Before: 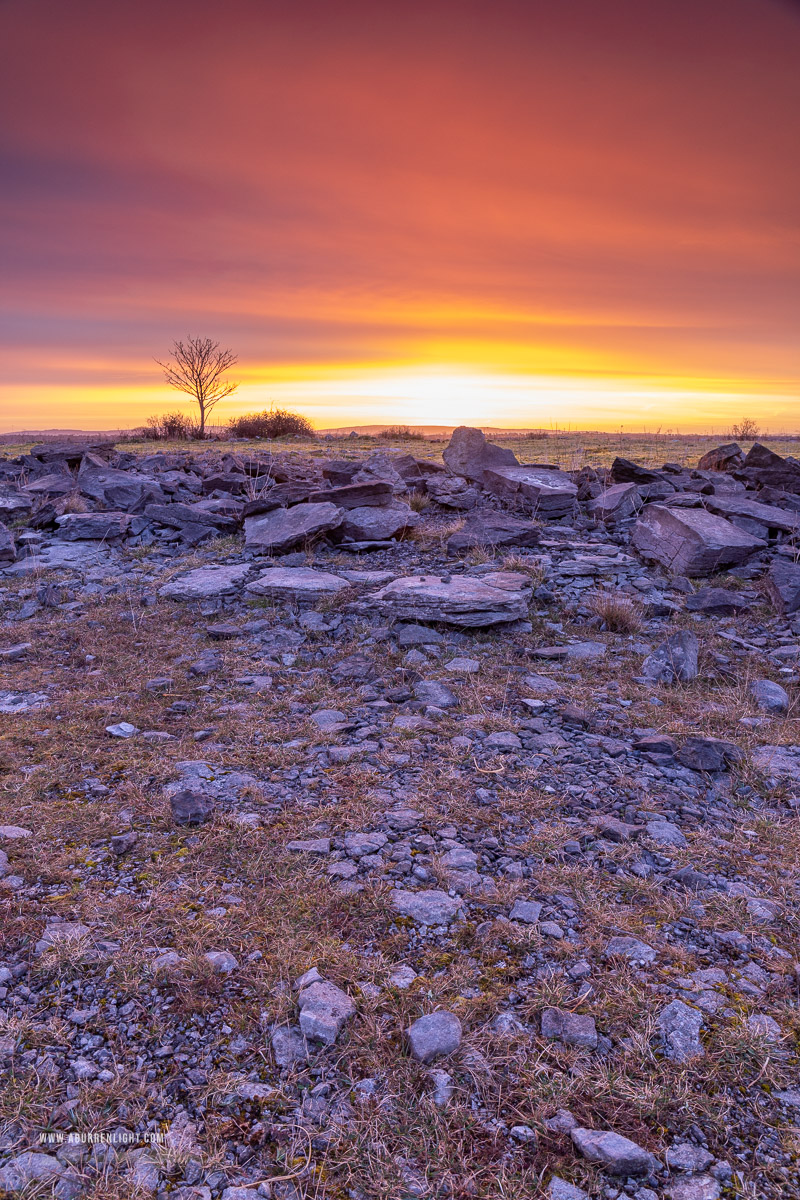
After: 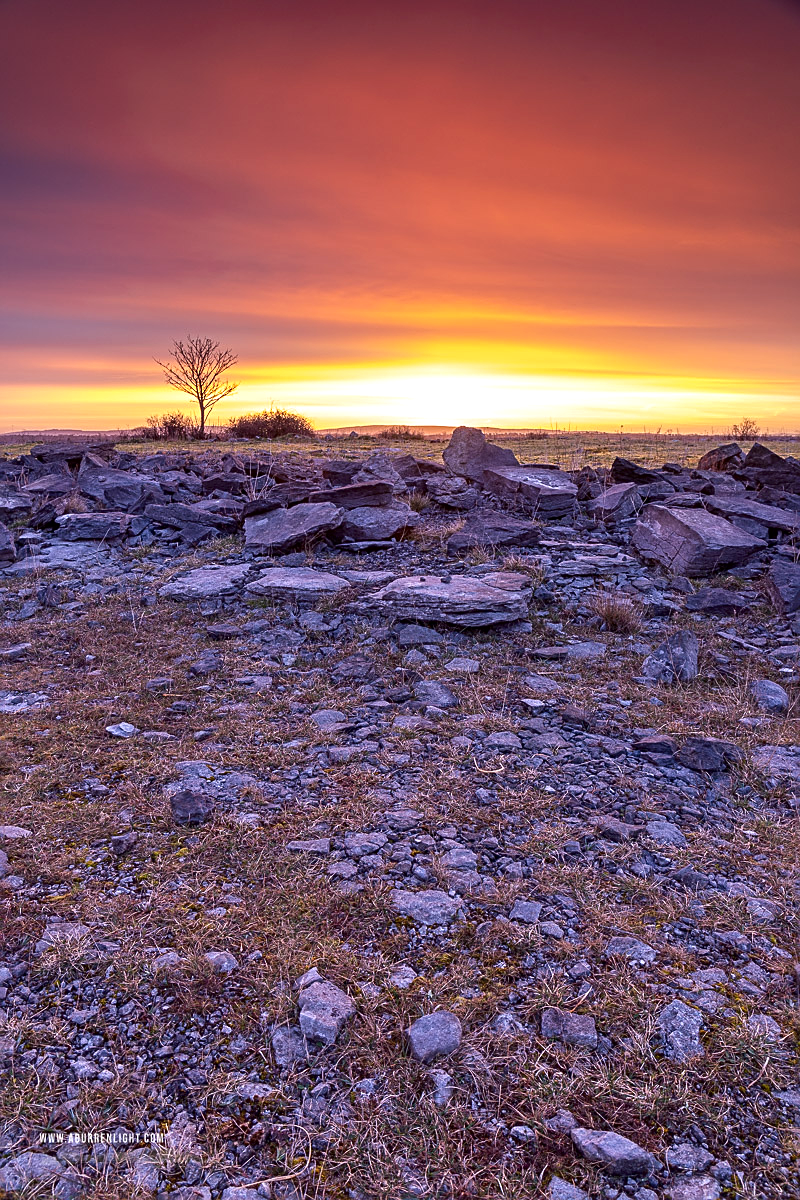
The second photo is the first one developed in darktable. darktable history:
contrast brightness saturation: brightness -0.099
sharpen: on, module defaults
exposure: exposure 0.261 EV, compensate highlight preservation false
